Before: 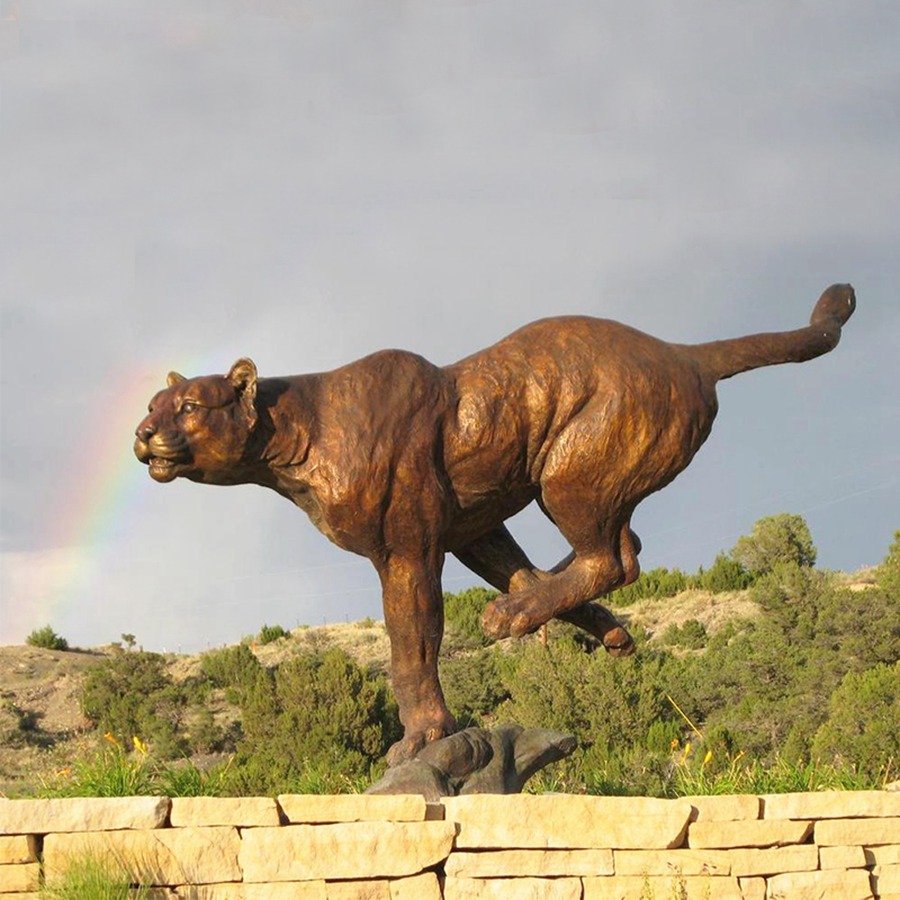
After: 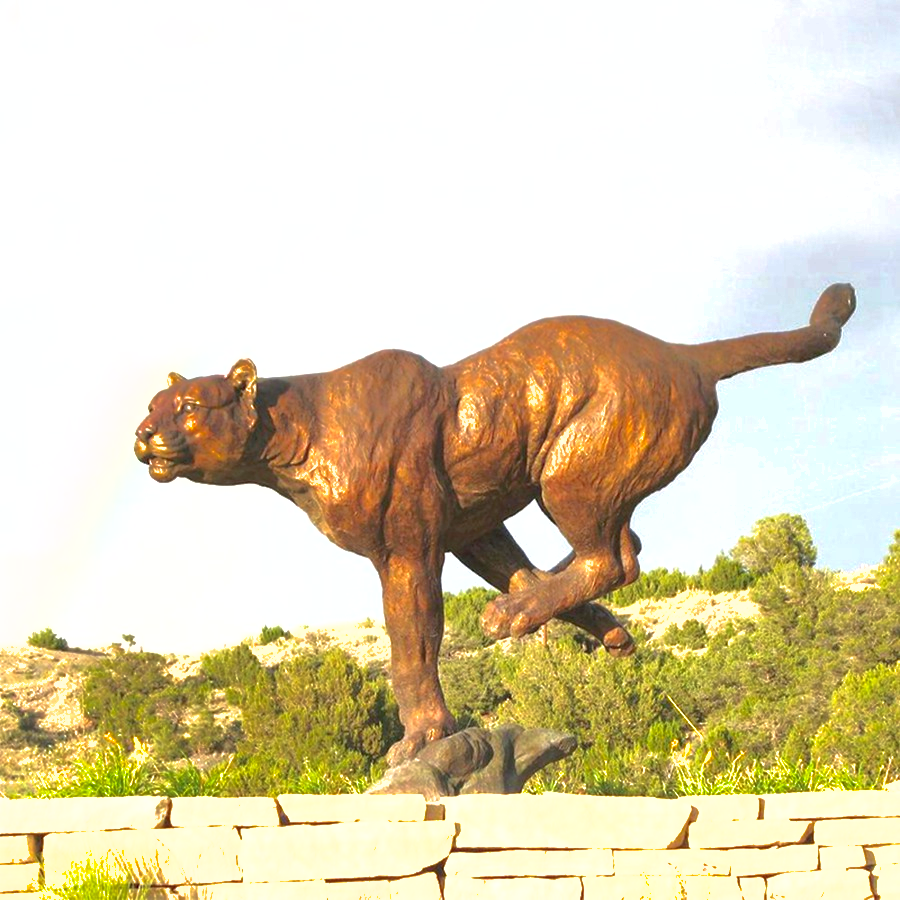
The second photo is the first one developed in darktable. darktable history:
exposure: exposure 1.204 EV, compensate highlight preservation false
shadows and highlights: on, module defaults
